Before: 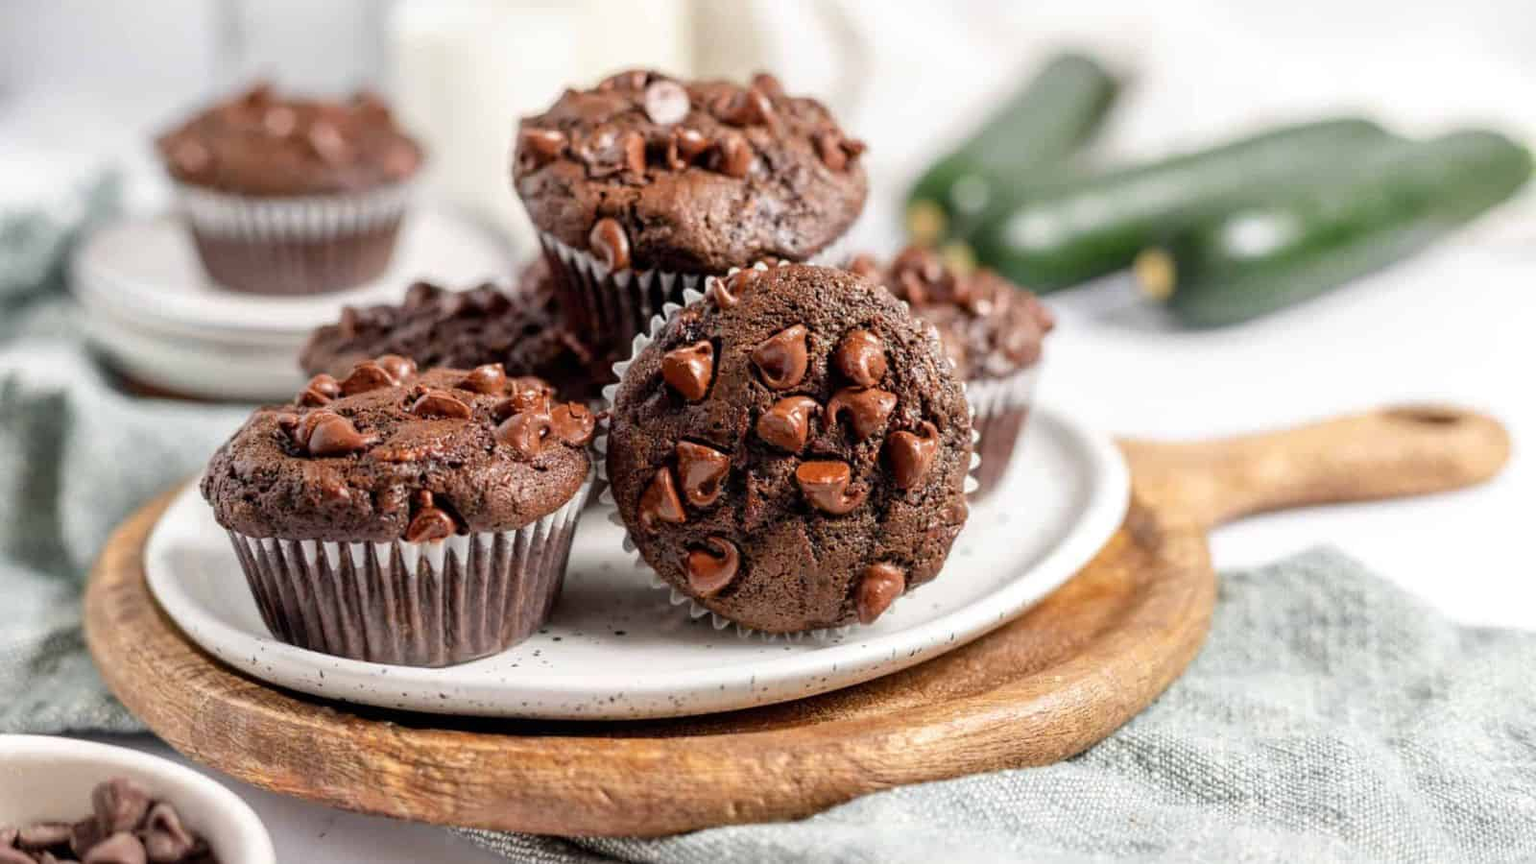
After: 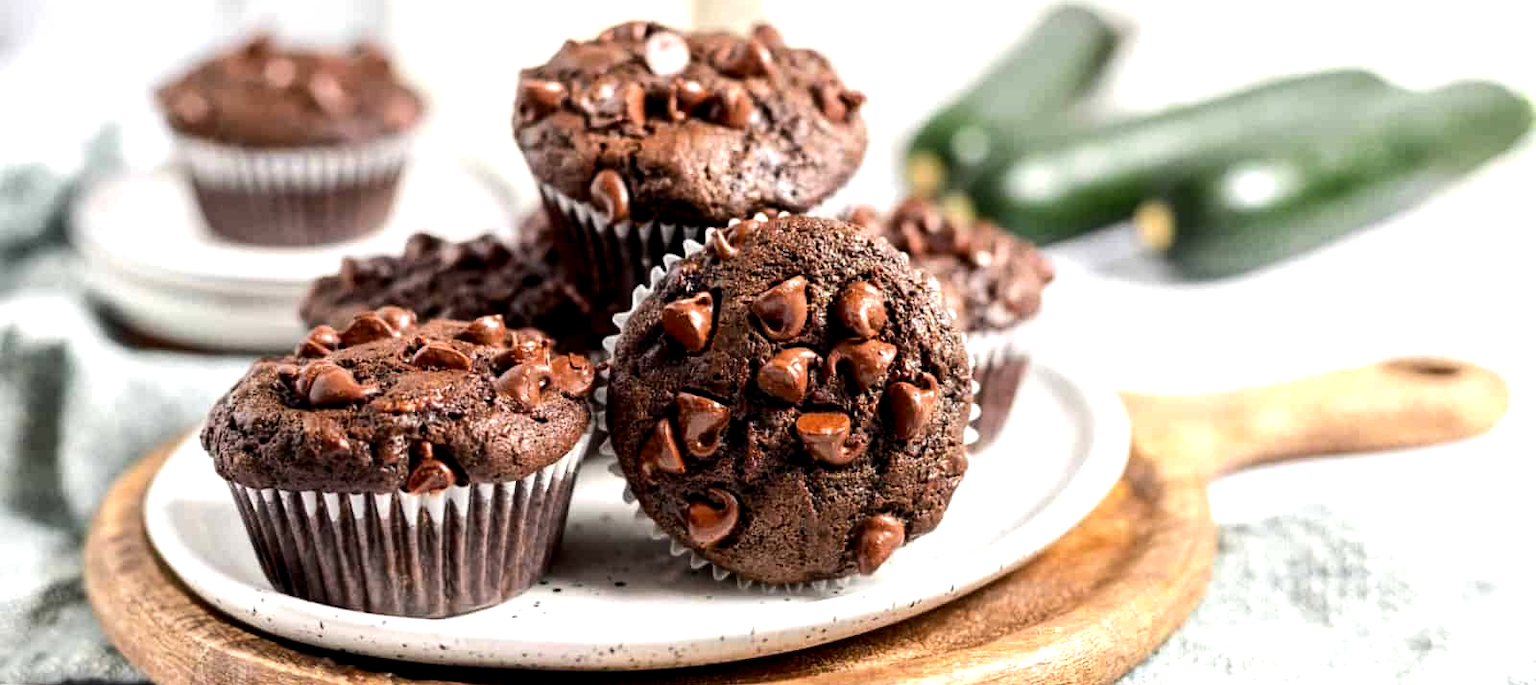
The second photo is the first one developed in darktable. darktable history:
crop and rotate: top 5.667%, bottom 14.937%
exposure: black level correction 0.005, exposure 0.001 EV, compensate highlight preservation false
tone equalizer: -8 EV -0.75 EV, -7 EV -0.7 EV, -6 EV -0.6 EV, -5 EV -0.4 EV, -3 EV 0.4 EV, -2 EV 0.6 EV, -1 EV 0.7 EV, +0 EV 0.75 EV, edges refinement/feathering 500, mask exposure compensation -1.57 EV, preserve details no
